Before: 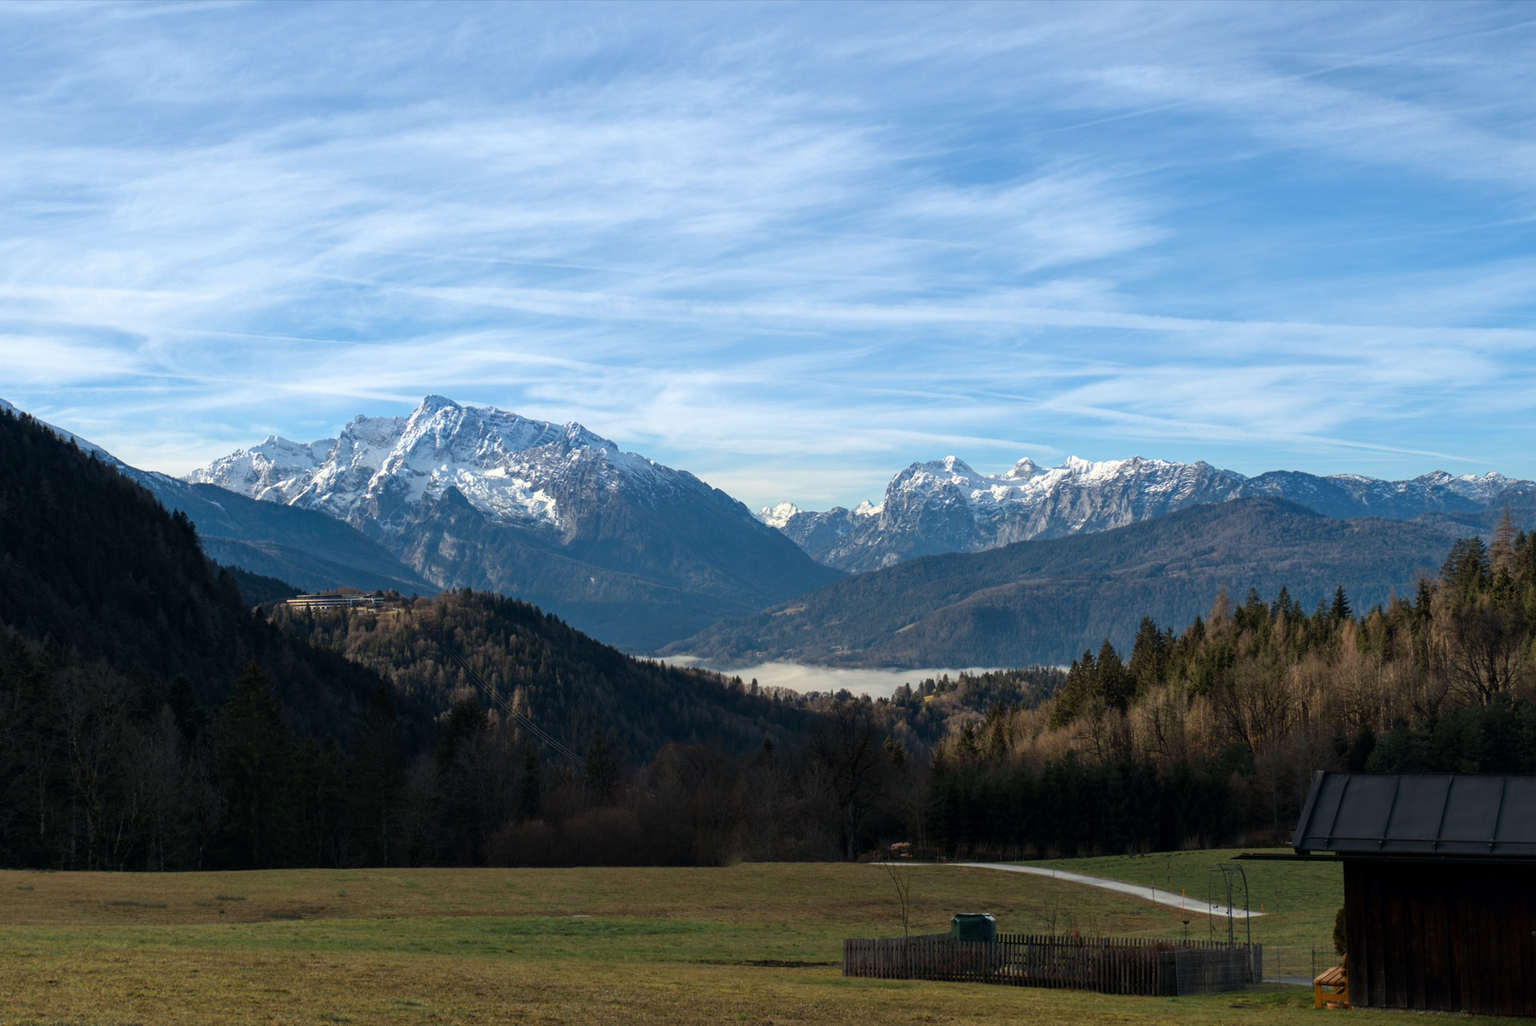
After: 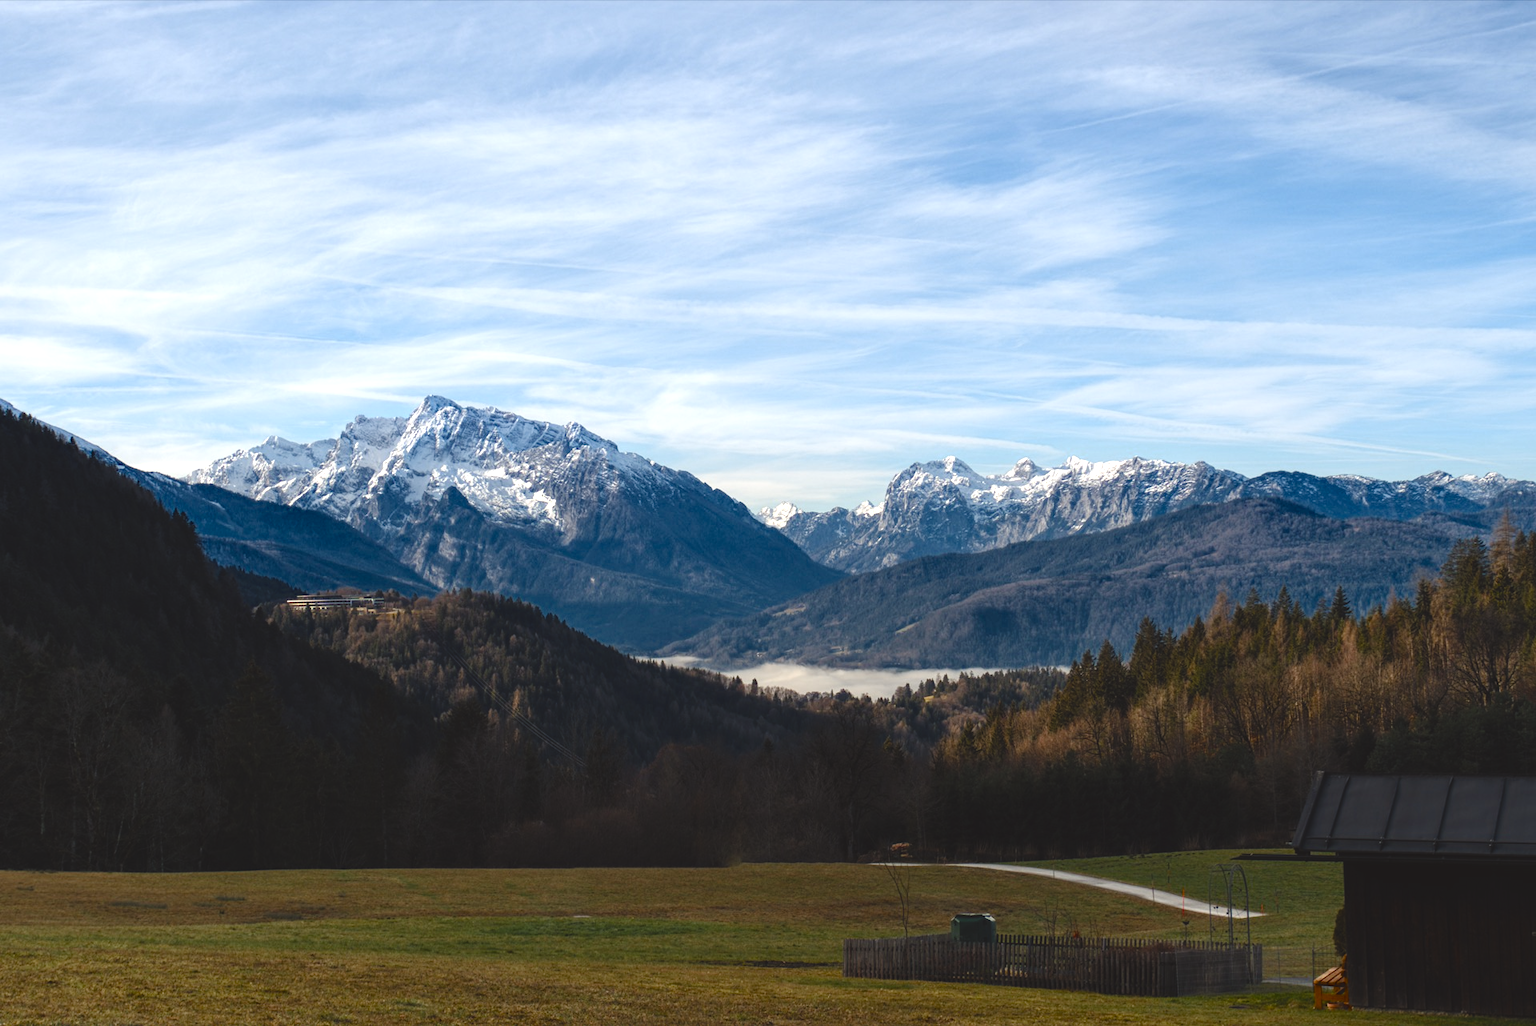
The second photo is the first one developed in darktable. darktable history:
levels: levels [0.062, 0.494, 0.925]
color balance rgb: power › chroma 0.291%, power › hue 22.57°, highlights gain › chroma 1.031%, highlights gain › hue 54.01°, global offset › luminance 1.99%, perceptual saturation grading › global saturation 20%, perceptual saturation grading › highlights -50.608%, perceptual saturation grading › shadows 31.051%, saturation formula JzAzBz (2021)
